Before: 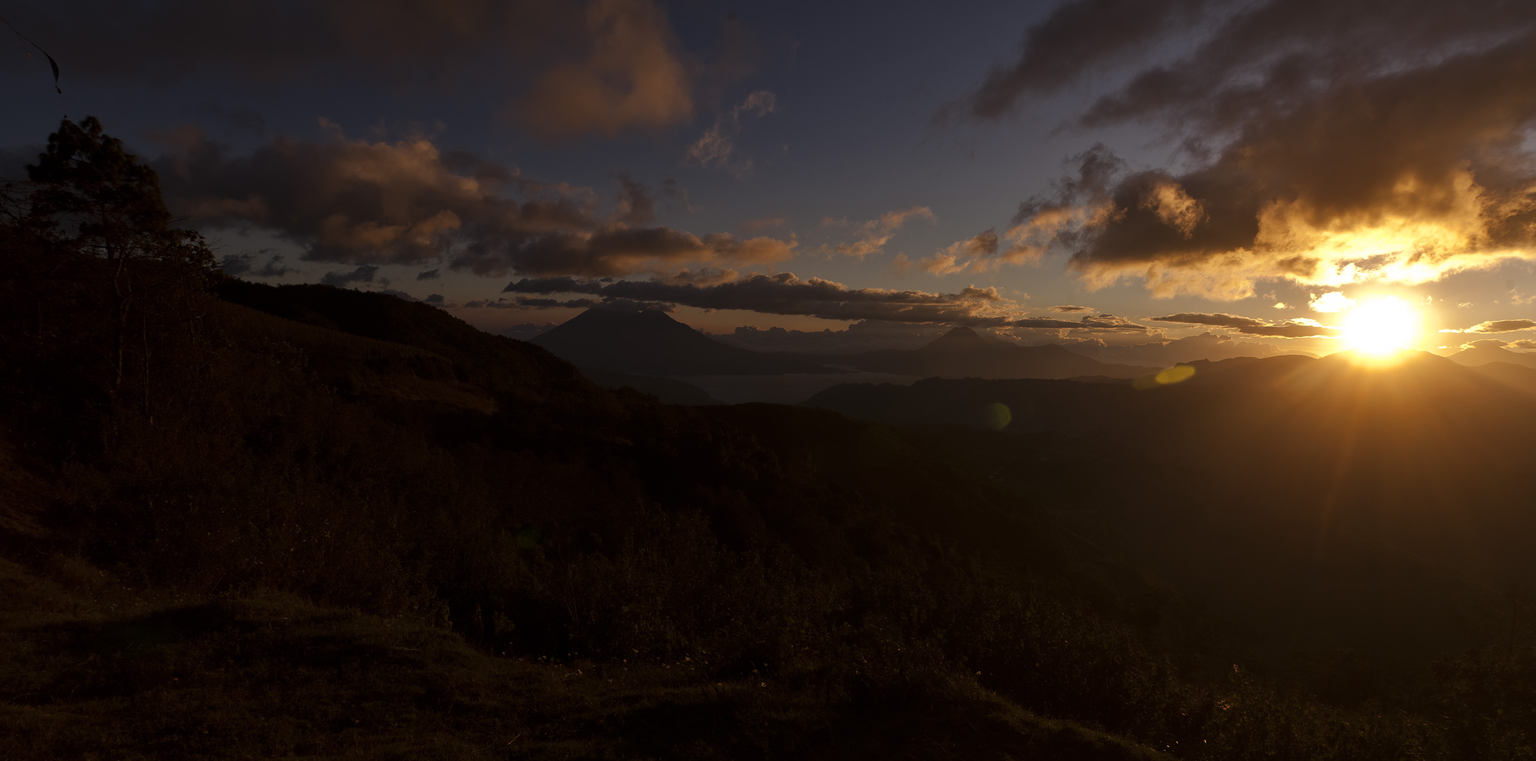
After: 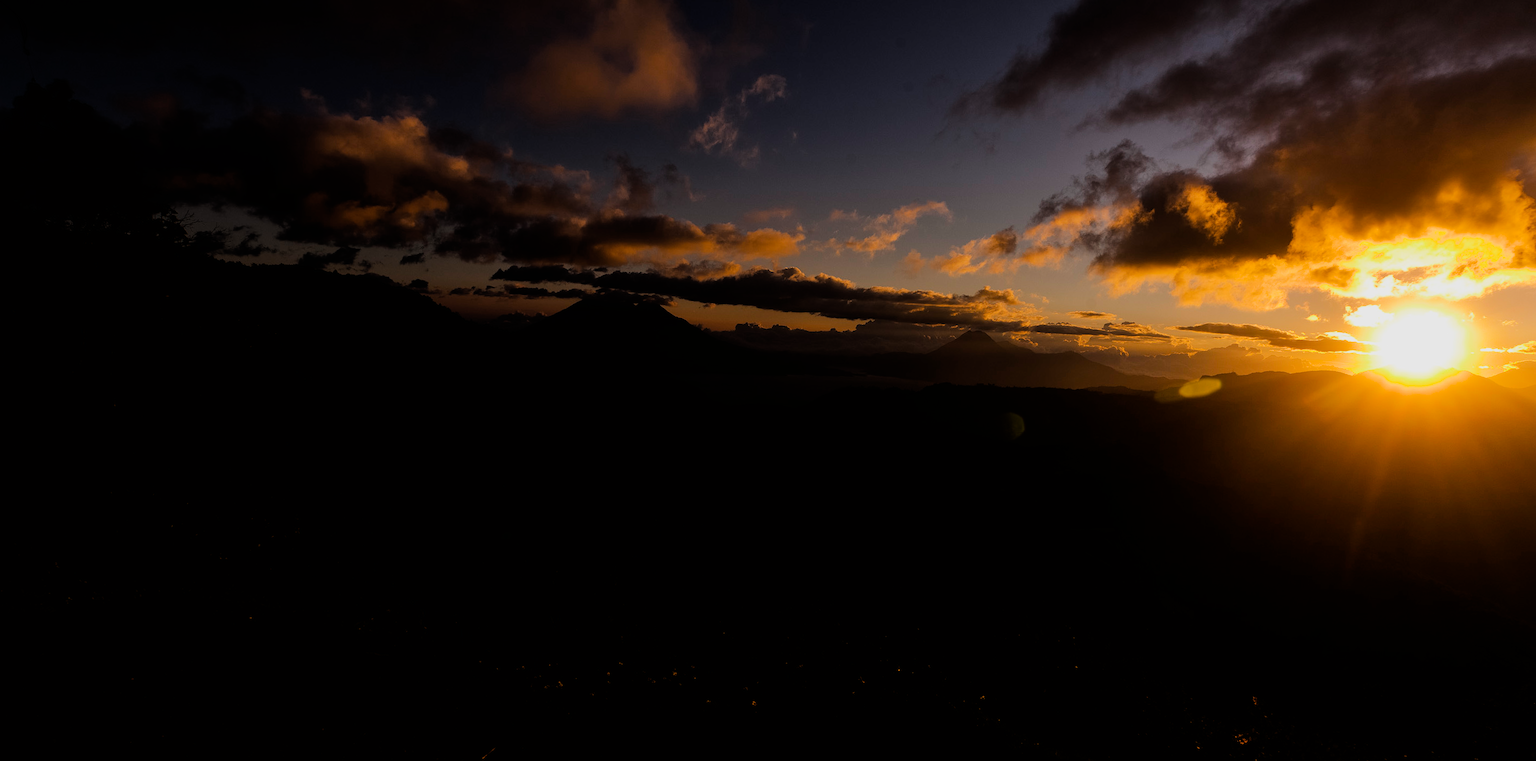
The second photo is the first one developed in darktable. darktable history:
crop and rotate: angle -1.69°
color balance rgb: perceptual saturation grading › global saturation 25%, perceptual brilliance grading › mid-tones 10%, perceptual brilliance grading › shadows 15%, global vibrance 20%
filmic rgb: black relative exposure -5 EV, hardness 2.88, contrast 1.4, highlights saturation mix -30%
